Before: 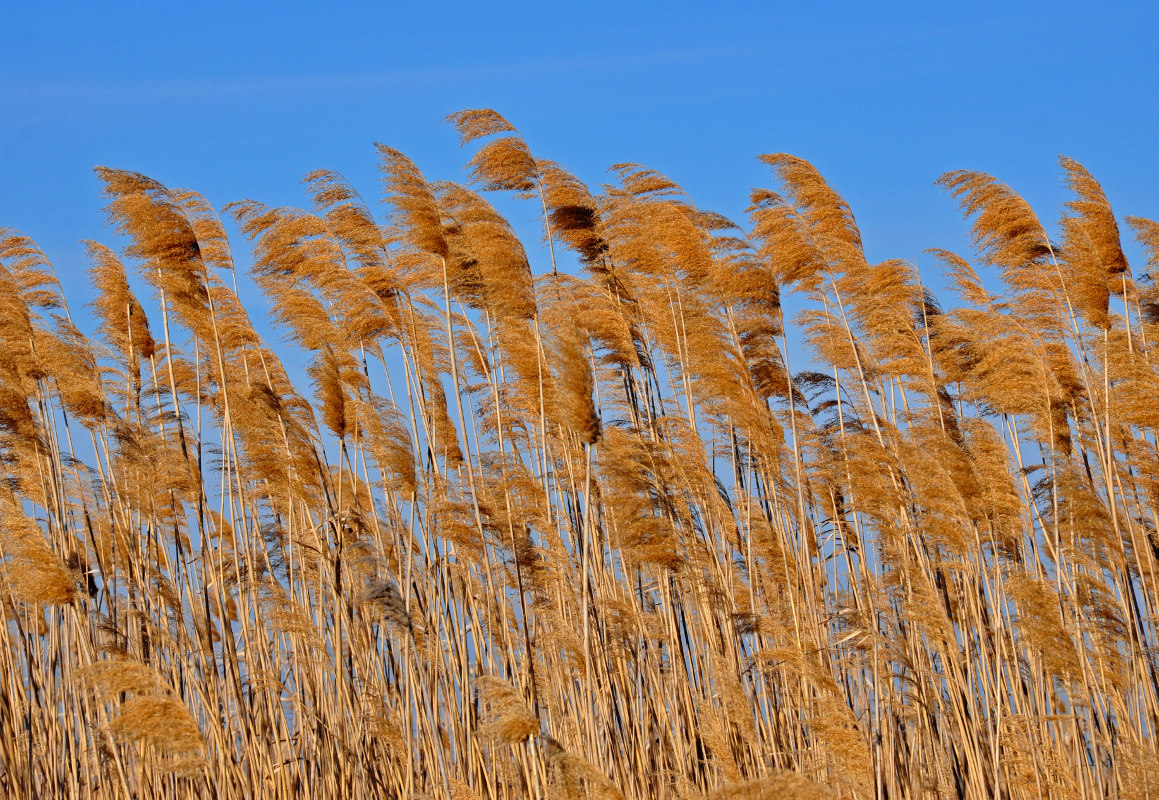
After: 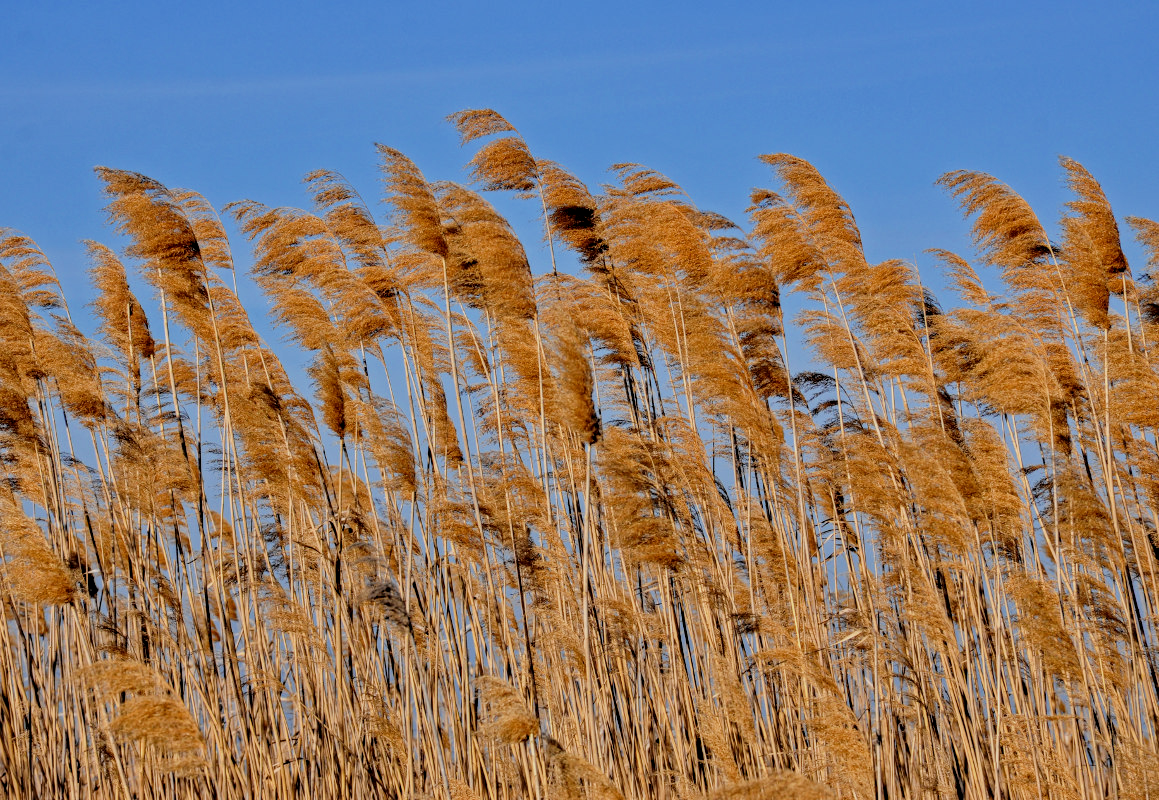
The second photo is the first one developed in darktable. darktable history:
local contrast: detail 130%
filmic rgb: black relative exposure -4.84 EV, white relative exposure 4 EV, hardness 2.84
